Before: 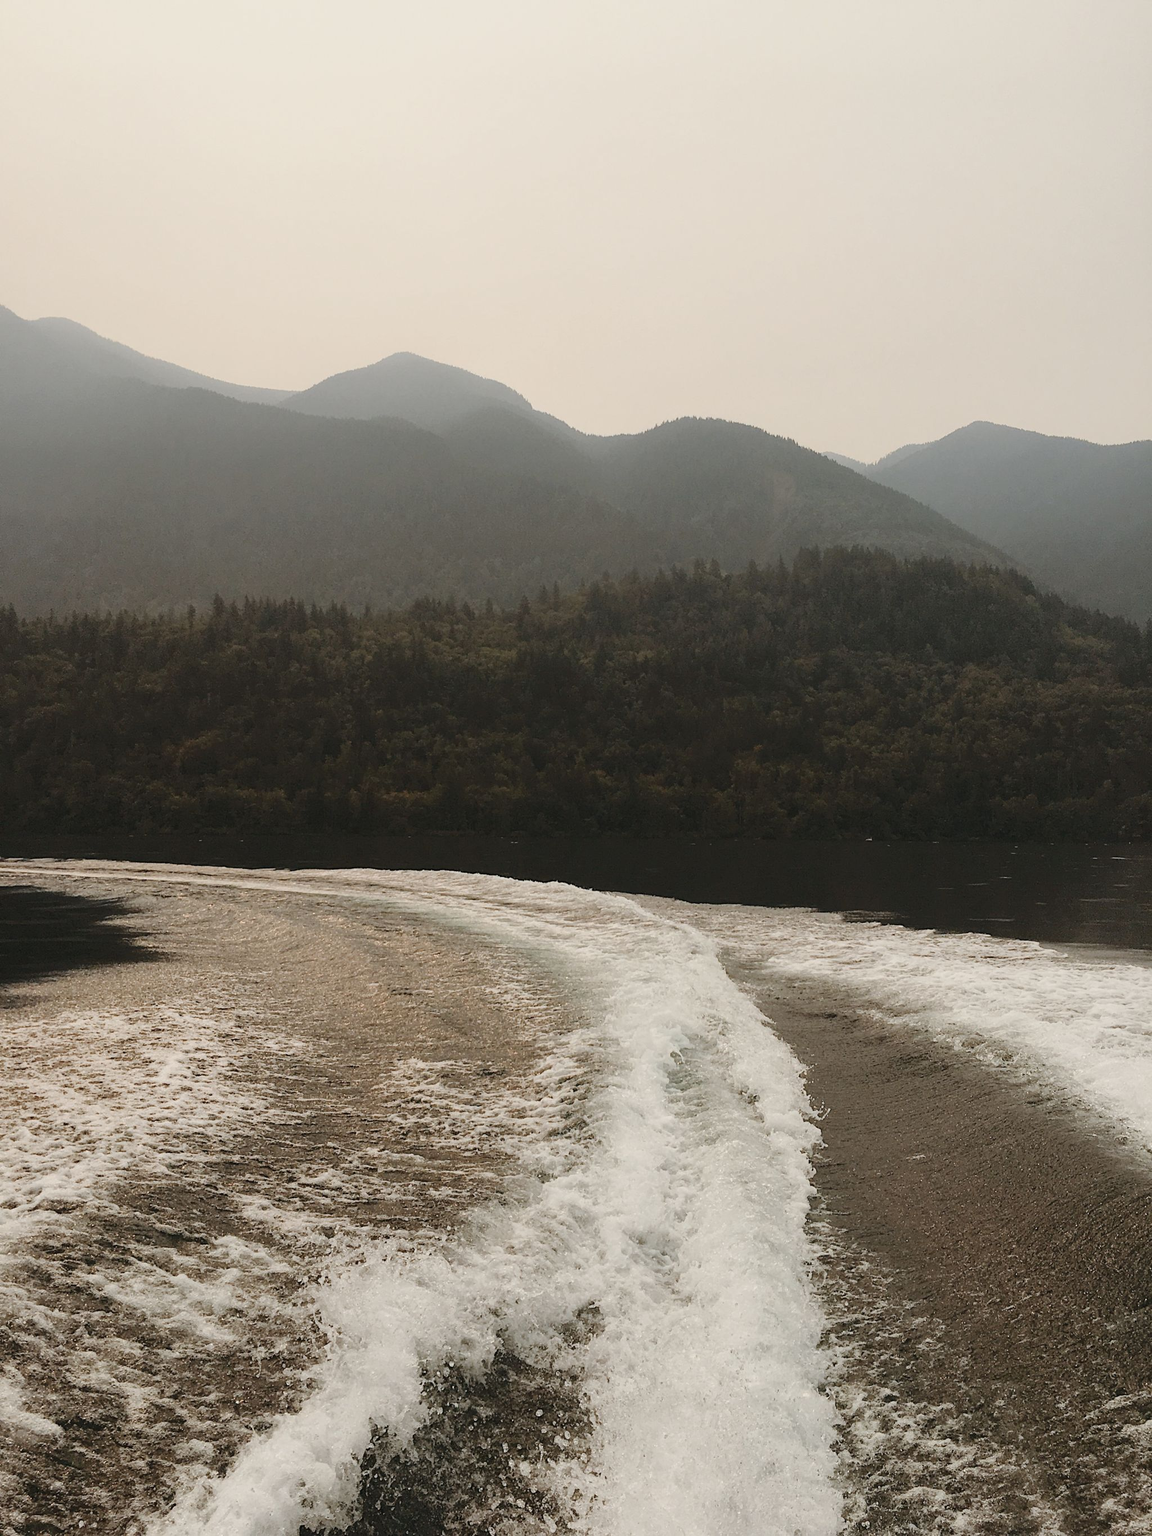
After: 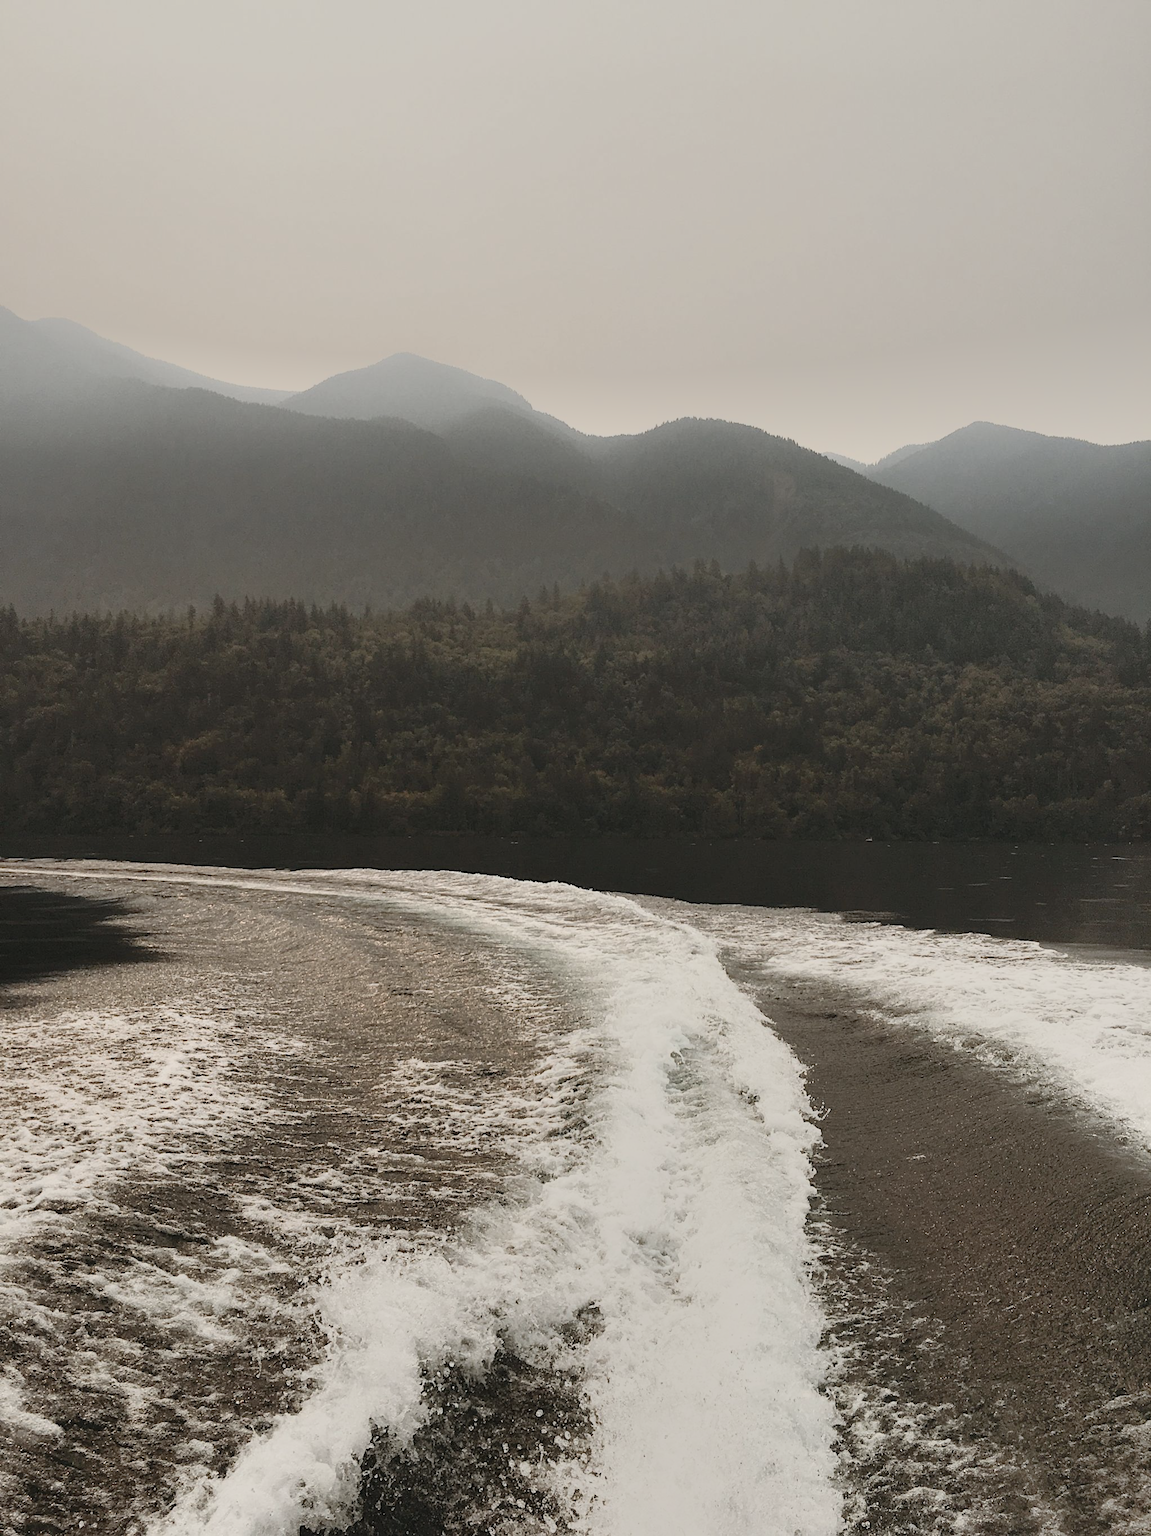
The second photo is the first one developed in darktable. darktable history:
contrast brightness saturation: contrast 0.06, brightness -0.01, saturation -0.23
tone equalizer: -7 EV -0.63 EV, -6 EV 1 EV, -5 EV -0.45 EV, -4 EV 0.43 EV, -3 EV 0.41 EV, -2 EV 0.15 EV, -1 EV -0.15 EV, +0 EV -0.39 EV, smoothing diameter 25%, edges refinement/feathering 10, preserve details guided filter
